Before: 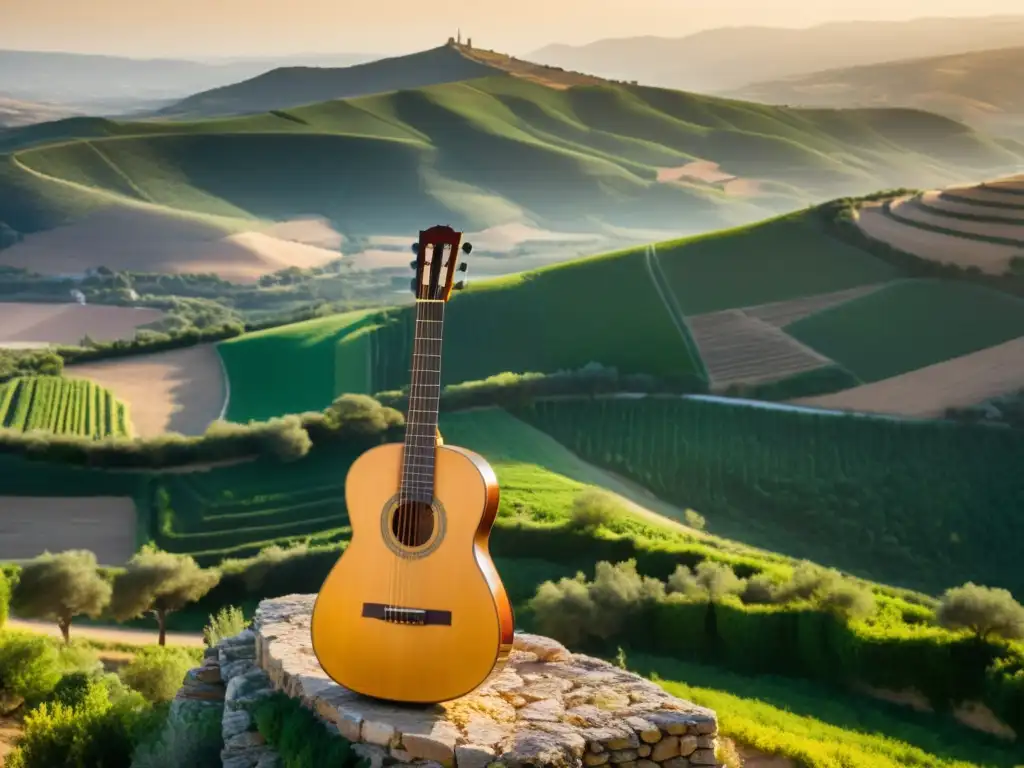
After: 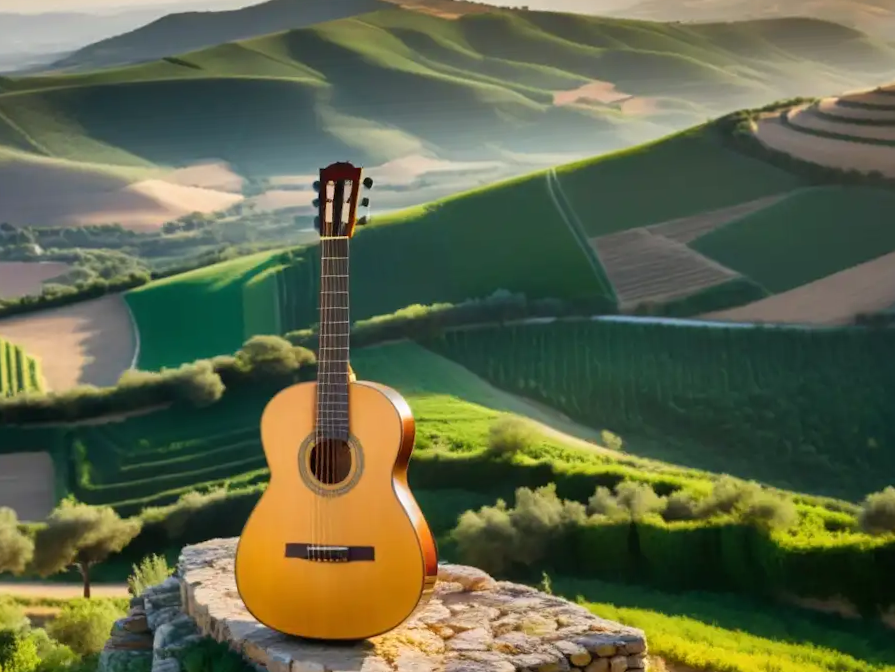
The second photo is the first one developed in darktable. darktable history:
crop and rotate: angle 3.43°, left 5.71%, top 5.677%
